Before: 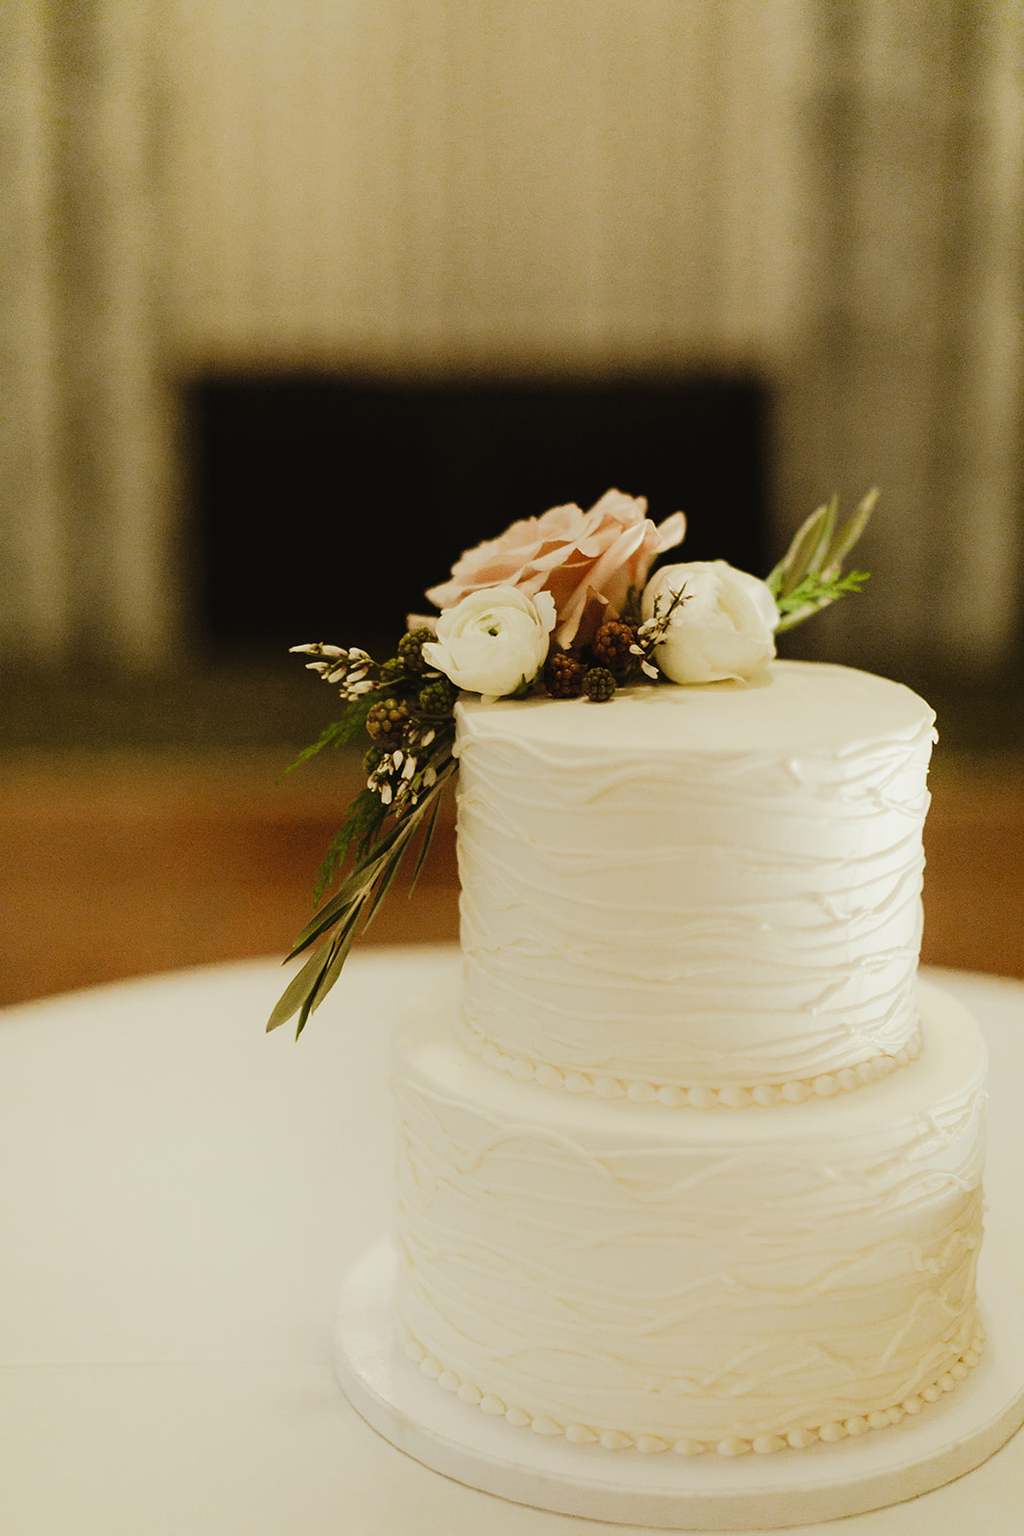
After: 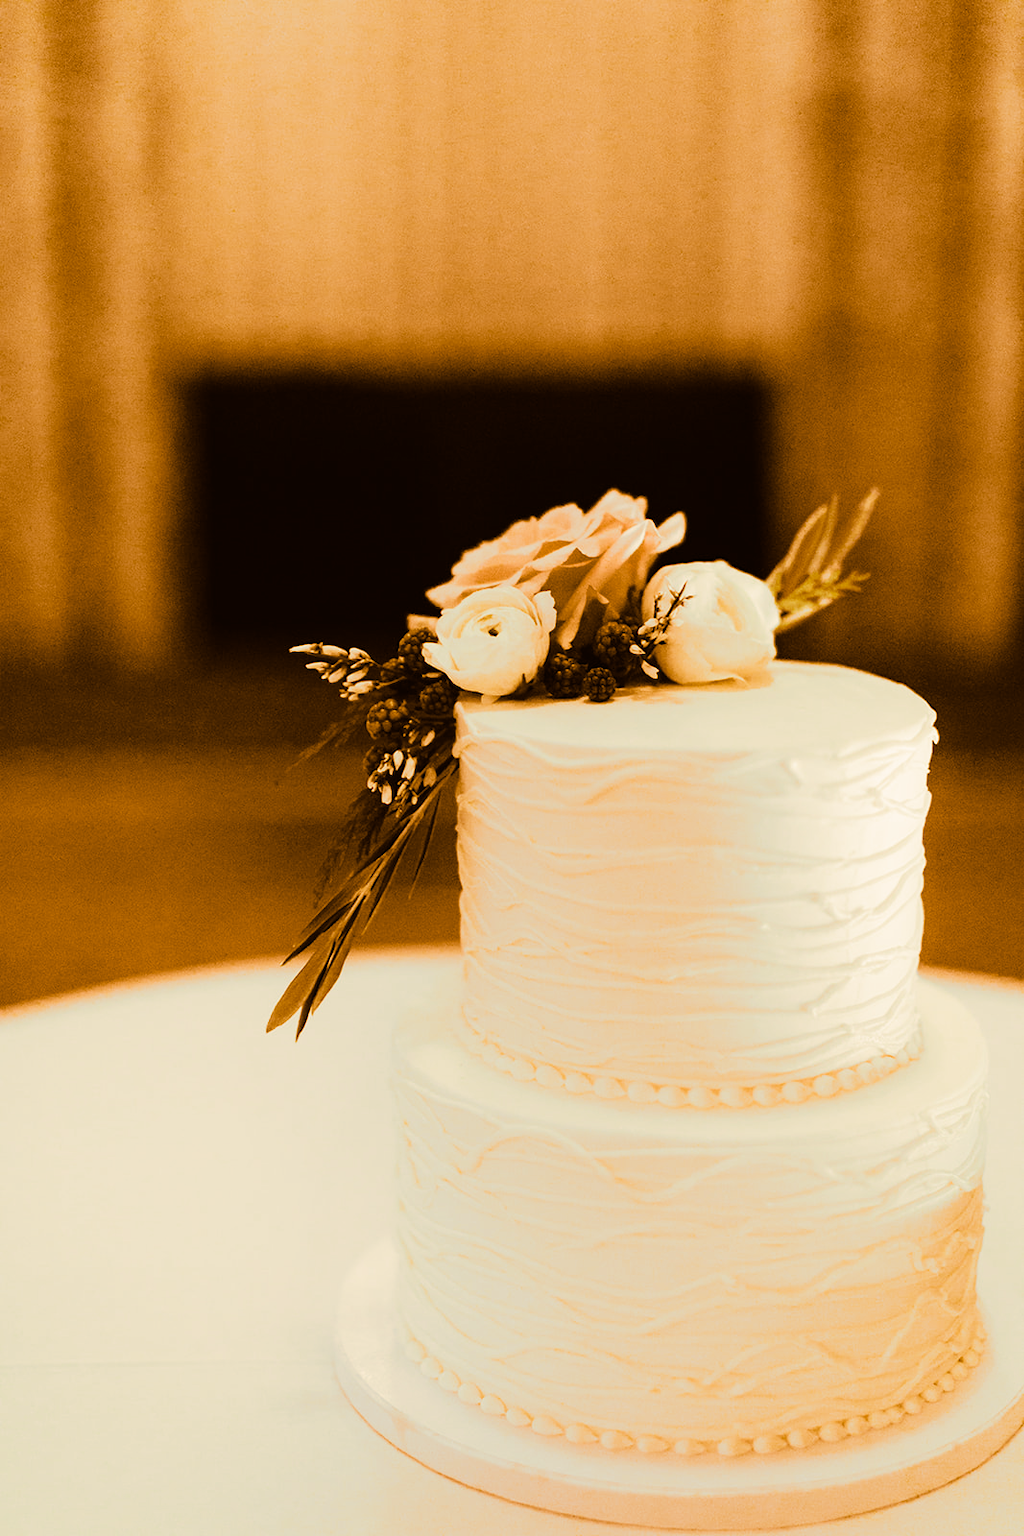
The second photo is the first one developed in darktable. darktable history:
tone curve: curves: ch0 [(0, 0) (0.004, 0.001) (0.133, 0.112) (0.325, 0.362) (0.832, 0.893) (1, 1)], color space Lab, linked channels, preserve colors none
split-toning: shadows › hue 26°, shadows › saturation 0.92, highlights › hue 40°, highlights › saturation 0.92, balance -63, compress 0%
